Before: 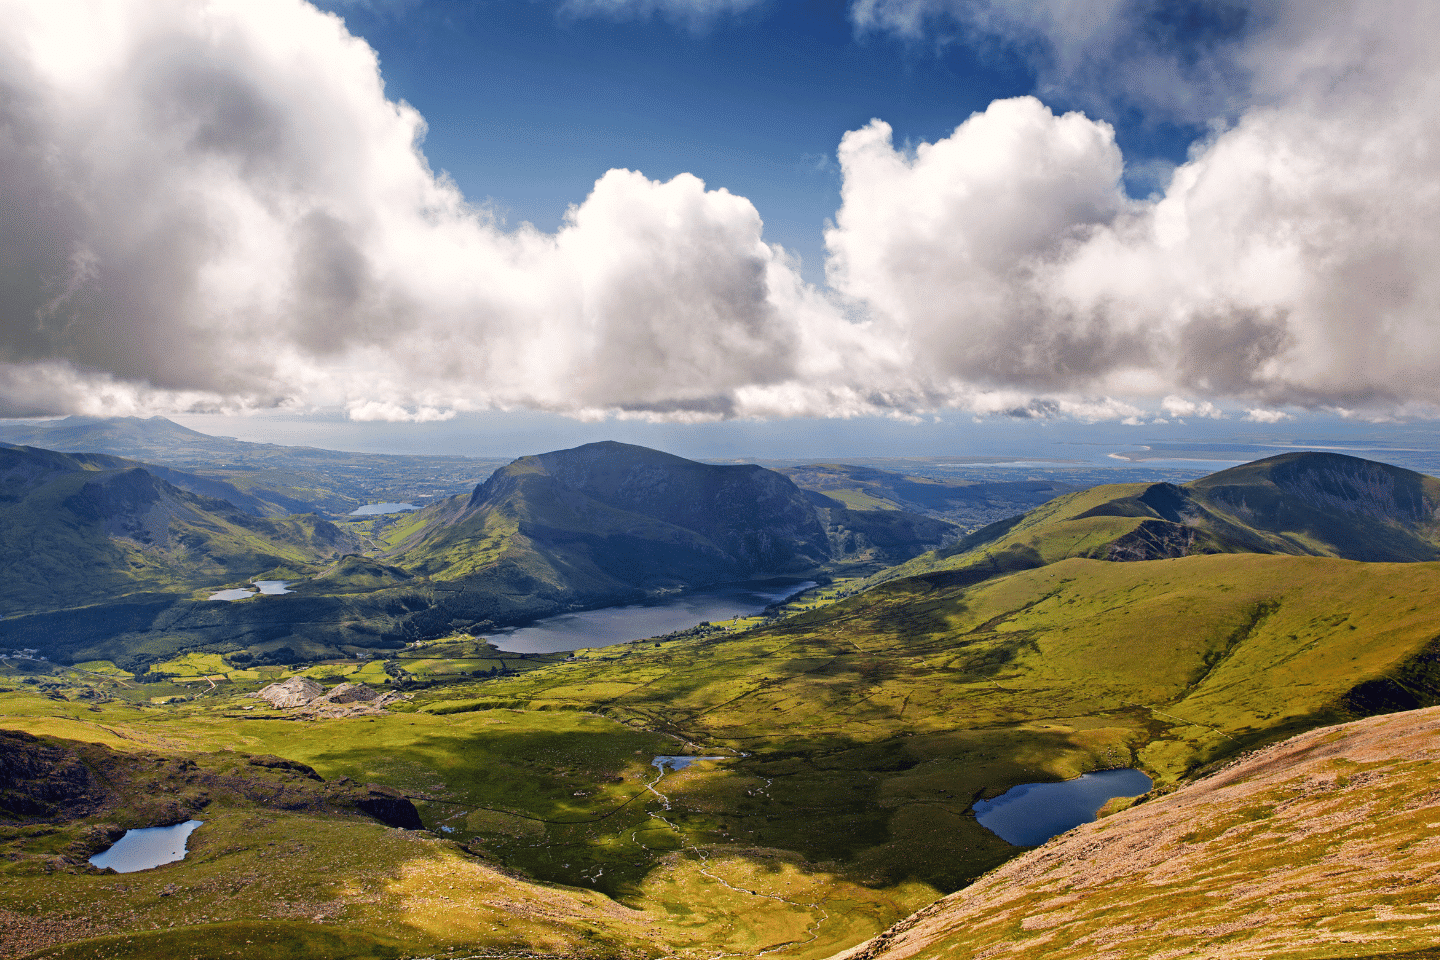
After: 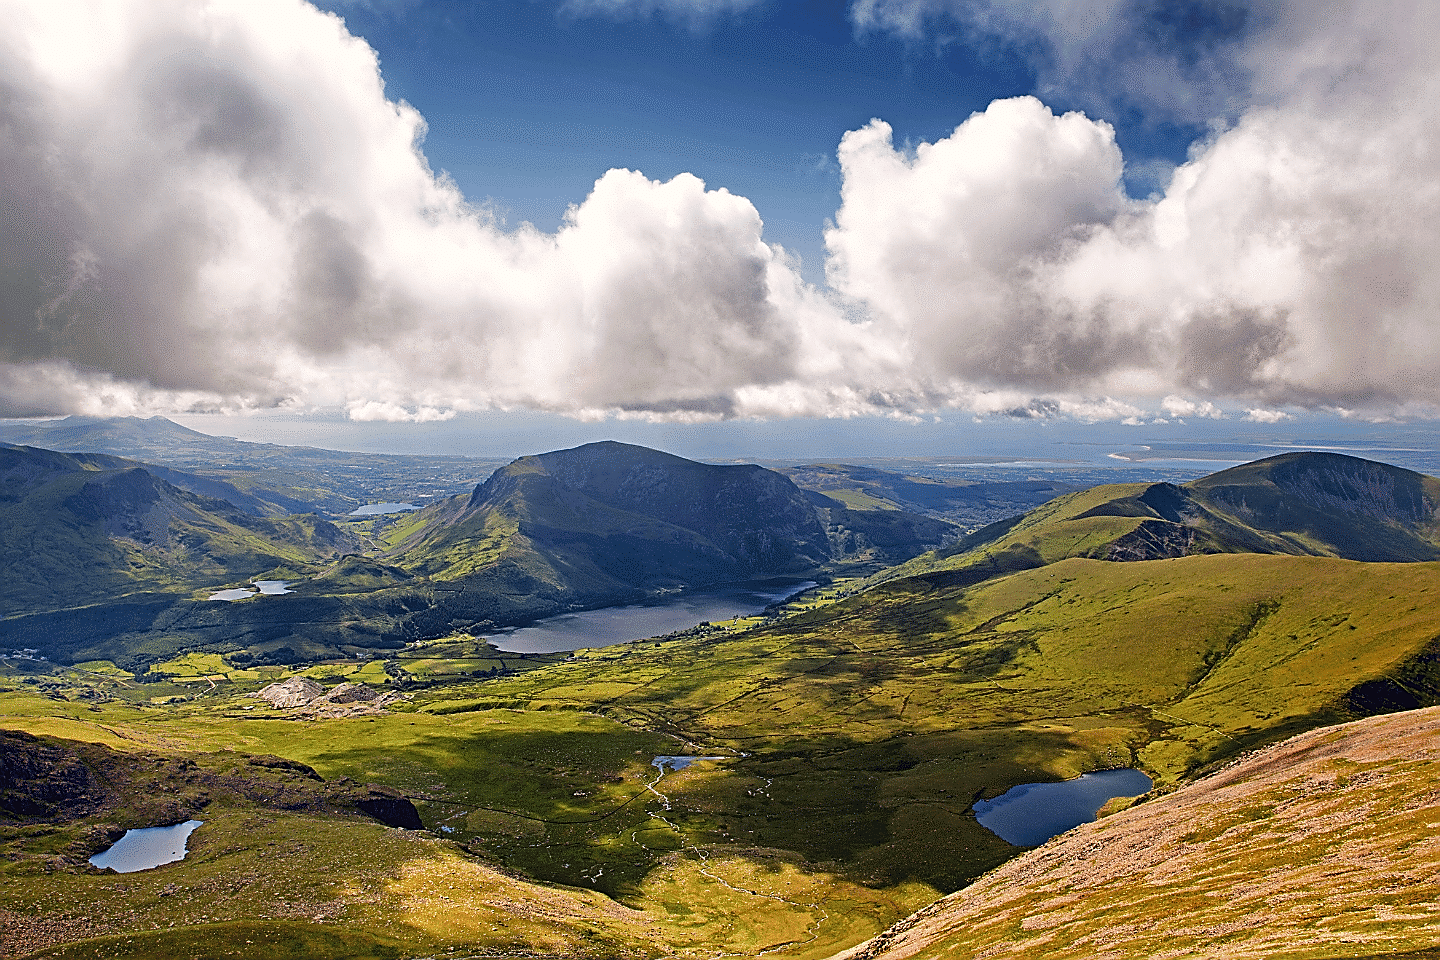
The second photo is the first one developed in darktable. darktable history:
sharpen: radius 1.393, amount 1.258, threshold 0.837
